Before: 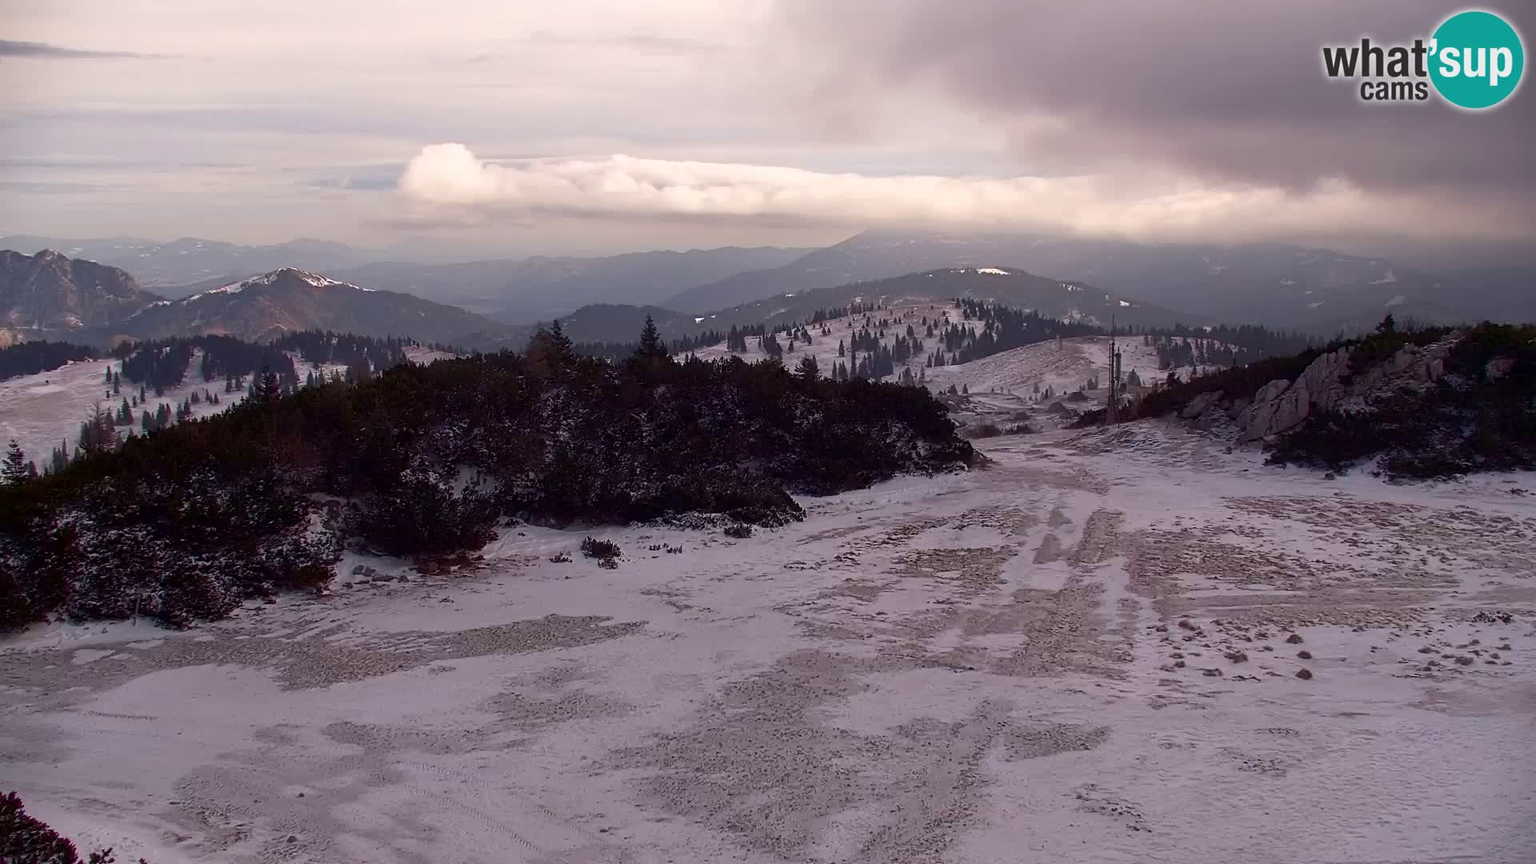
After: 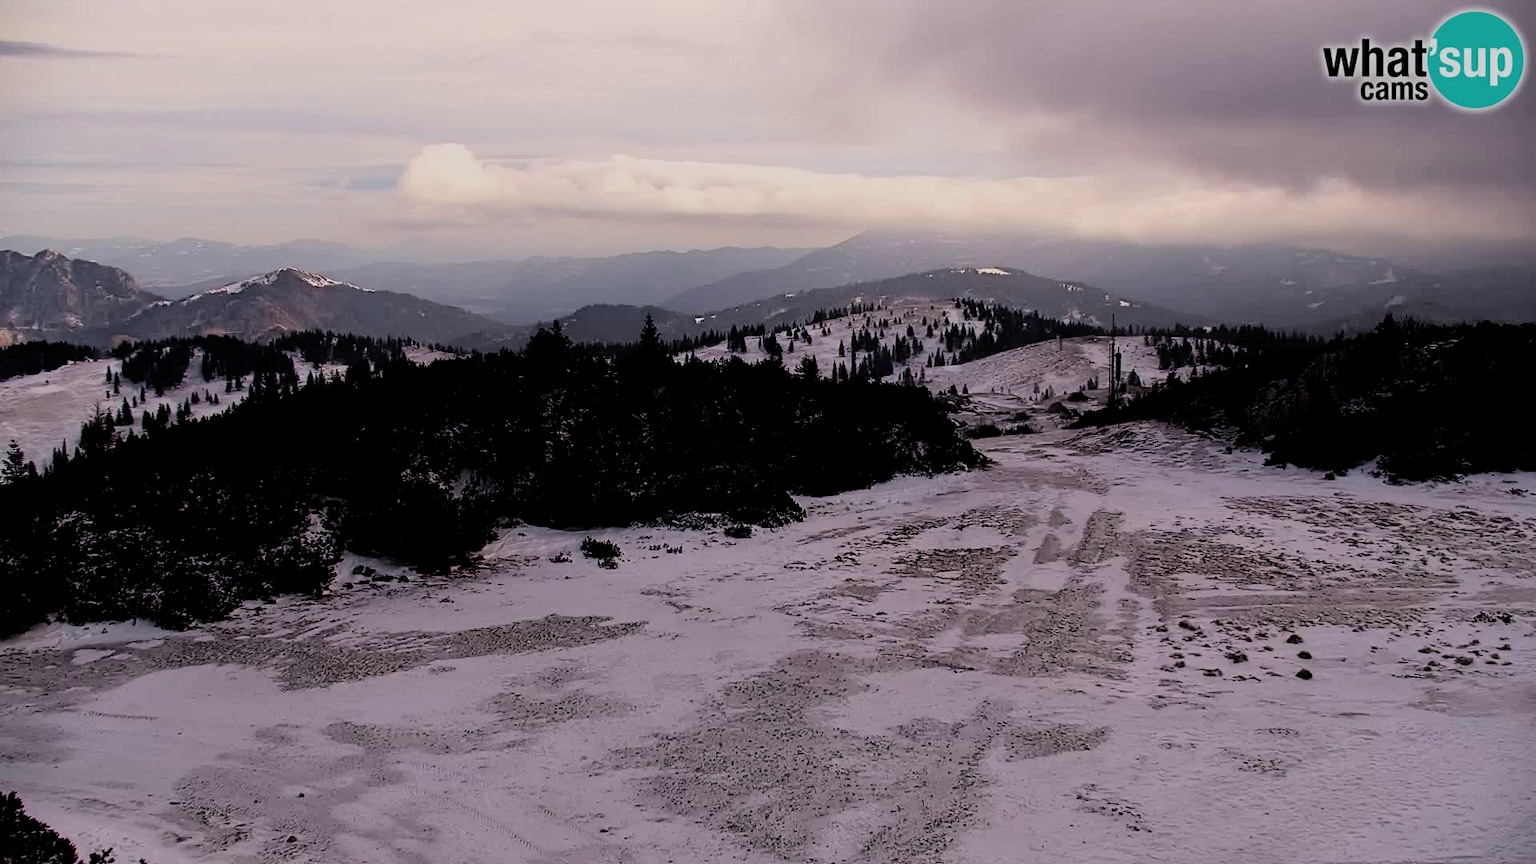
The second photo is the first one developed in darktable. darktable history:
filmic rgb: black relative exposure -2.75 EV, white relative exposure 4.56 EV, threshold 5.94 EV, hardness 1.76, contrast 1.25, color science v6 (2022), enable highlight reconstruction true
